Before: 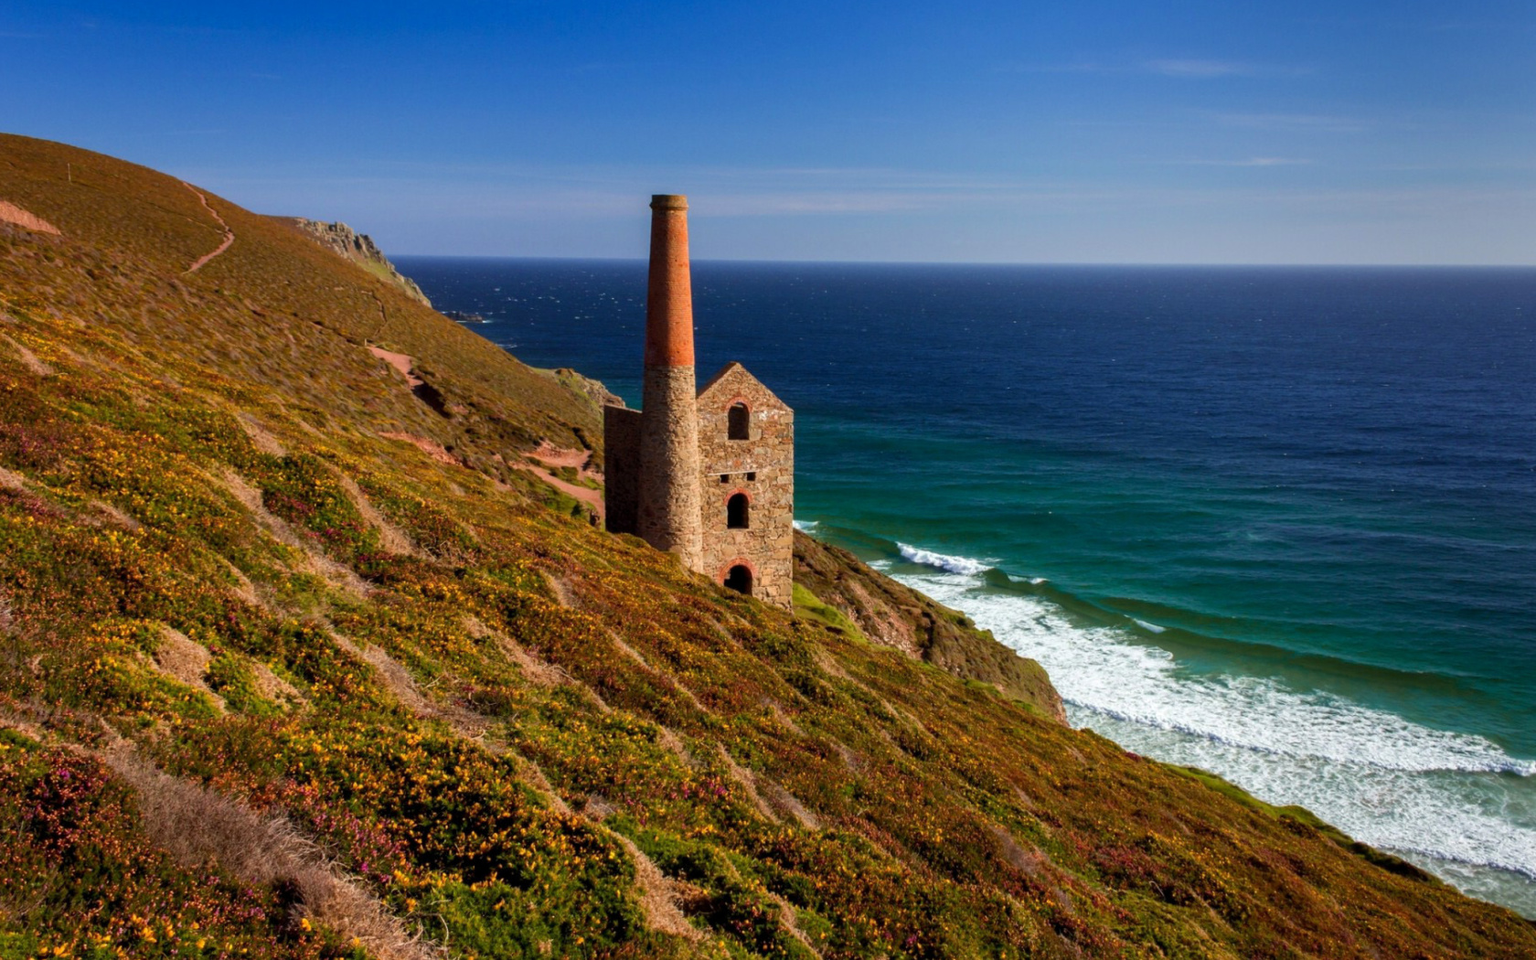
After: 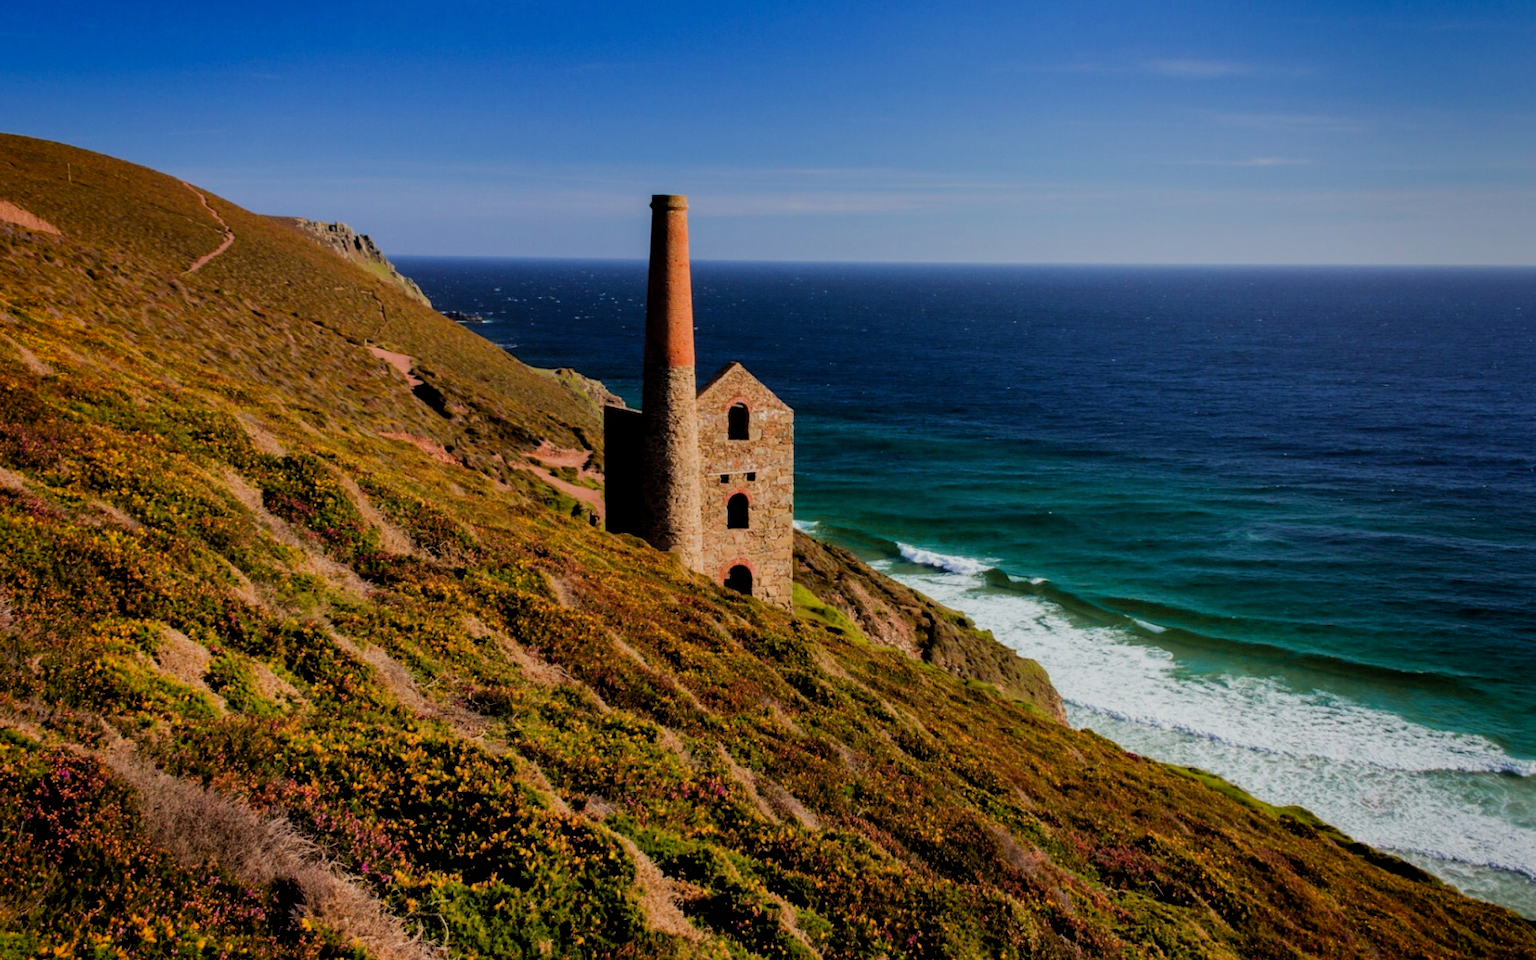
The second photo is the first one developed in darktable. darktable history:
shadows and highlights: shadows 21.04, highlights -37.36, soften with gaussian
filmic rgb: black relative exposure -4.28 EV, white relative exposure 4.56 EV, hardness 2.4, contrast 1.052, iterations of high-quality reconstruction 10
color balance rgb: perceptual saturation grading › global saturation 0.517%, global vibrance 20%
vignetting: fall-off radius 93.97%, saturation 0.365, unbound false
